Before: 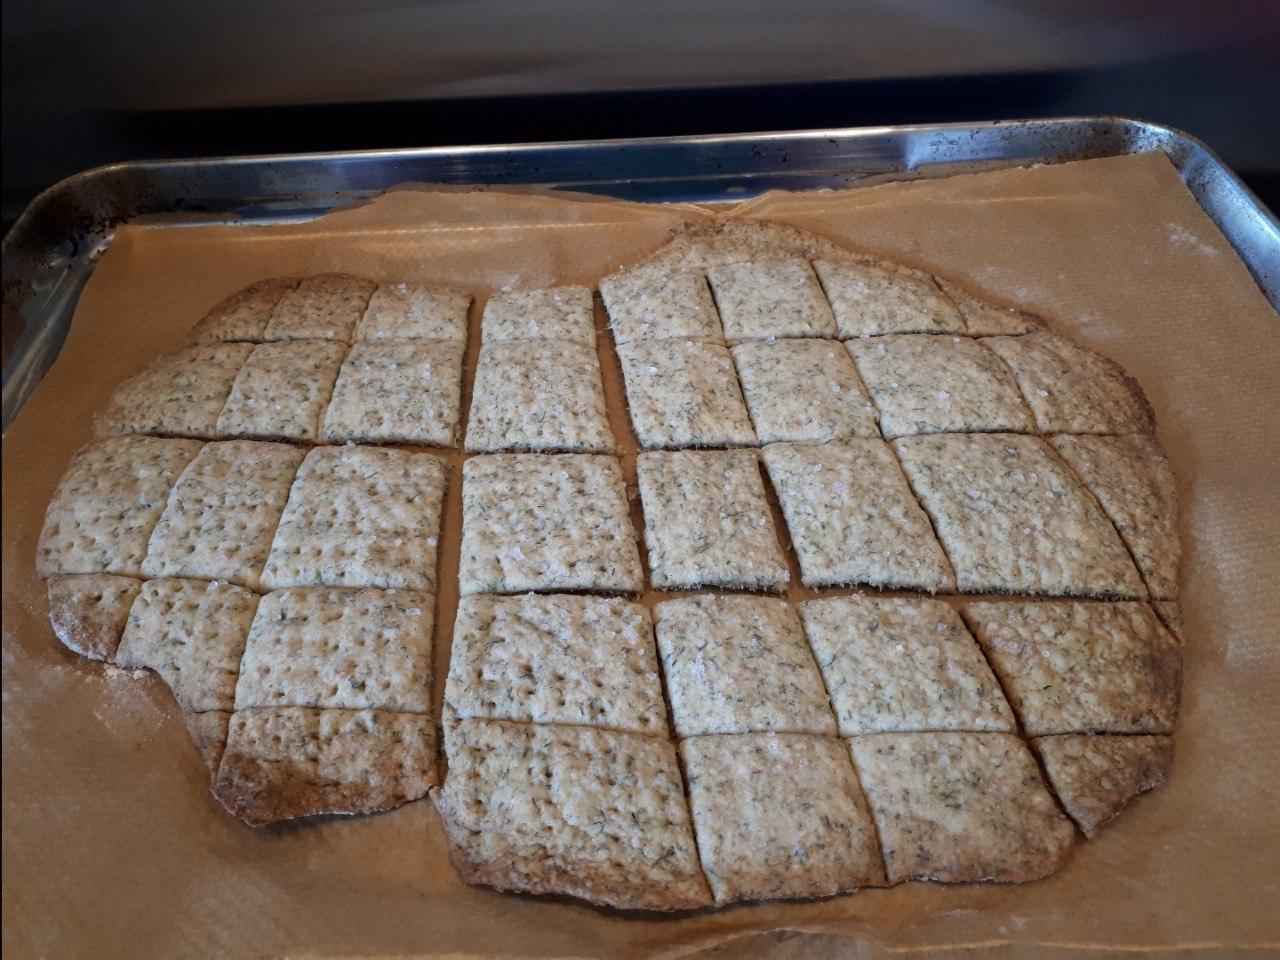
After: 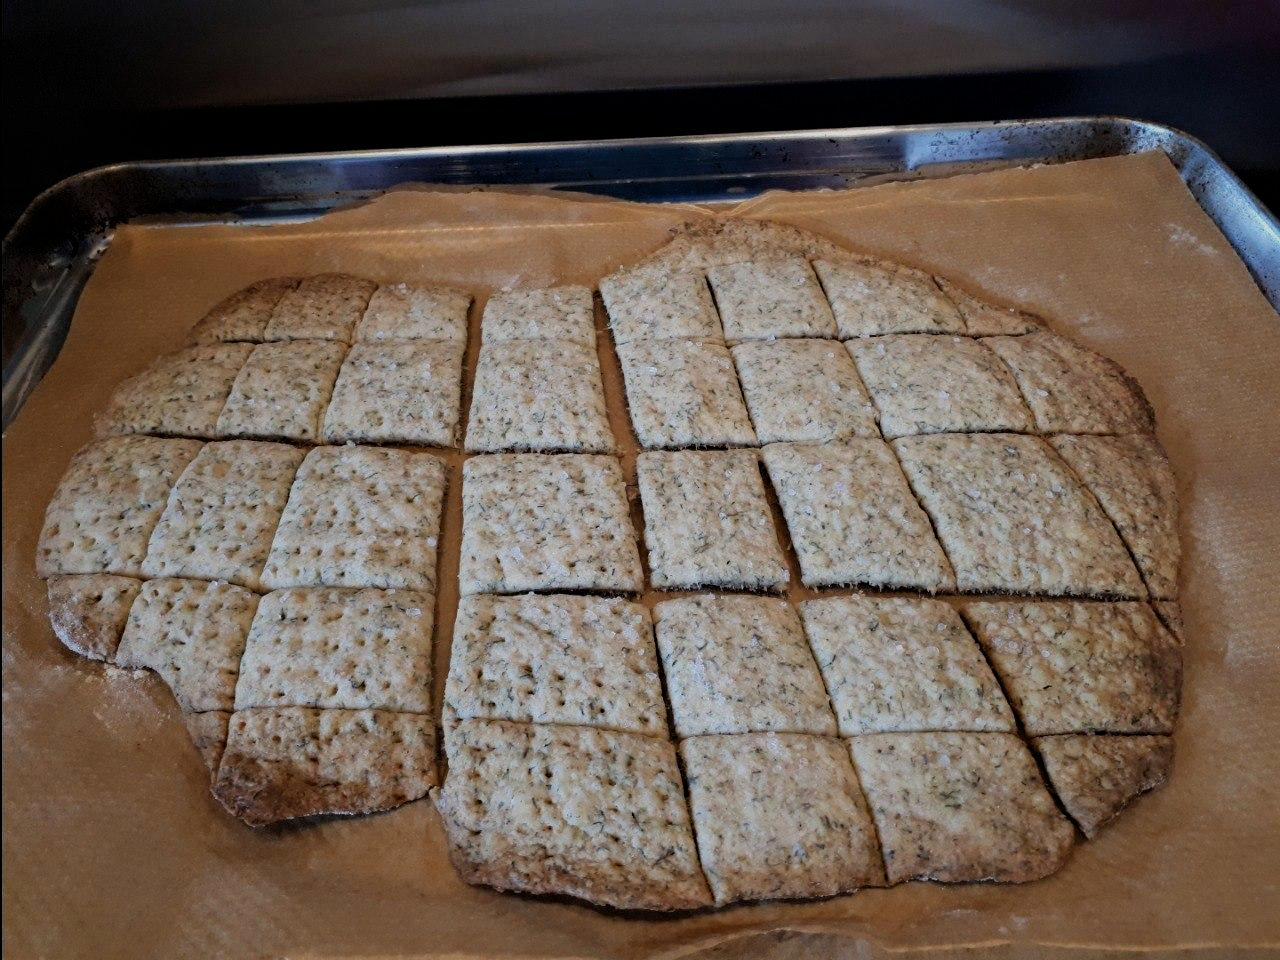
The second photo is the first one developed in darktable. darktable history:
filmic rgb: black relative exposure -7.65 EV, white relative exposure 4.56 EV, hardness 3.61, contrast 1.05
haze removal: compatibility mode true, adaptive false
